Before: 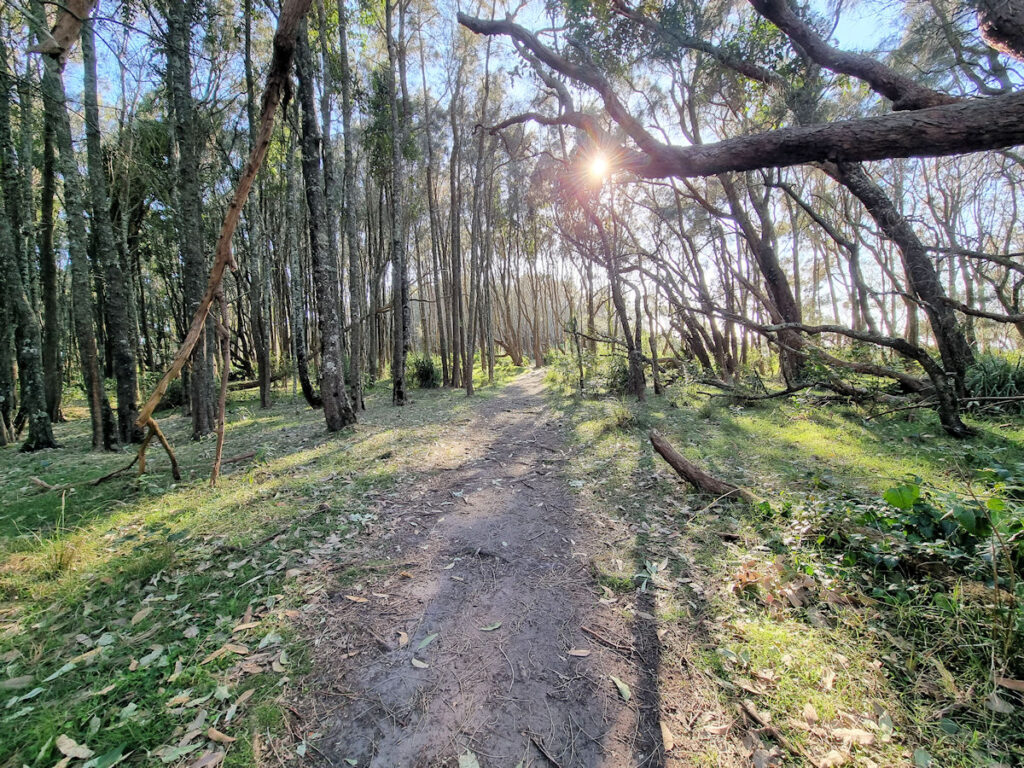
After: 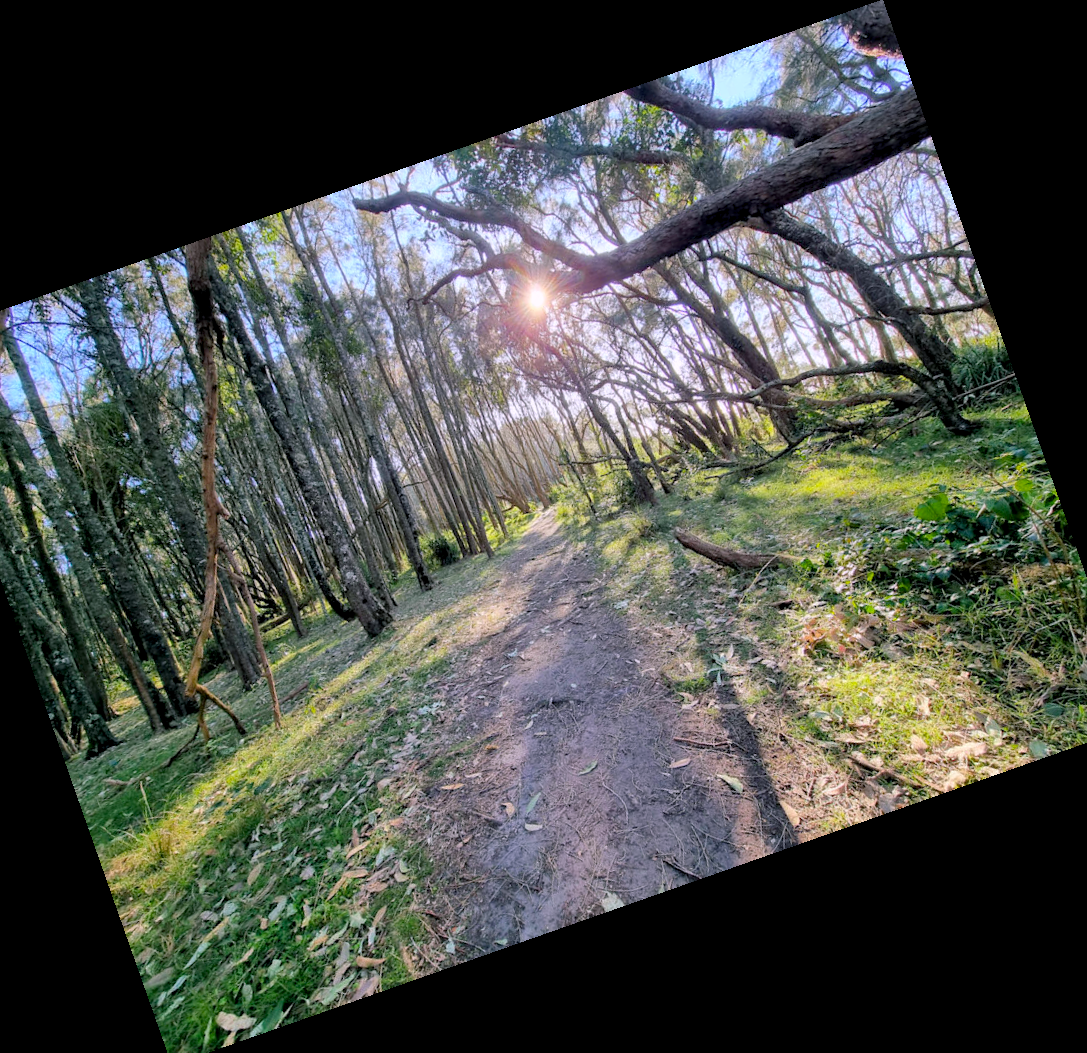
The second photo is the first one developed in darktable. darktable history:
color balance rgb: shadows lift › chroma 2%, shadows lift › hue 217.2°, power › chroma 0.25%, power › hue 60°, highlights gain › chroma 1.5%, highlights gain › hue 309.6°, global offset › luminance -0.5%, perceptual saturation grading › global saturation 15%, global vibrance 20%
crop and rotate: angle 19.43°, left 6.812%, right 4.125%, bottom 1.087%
white balance: red 0.98, blue 1.034
